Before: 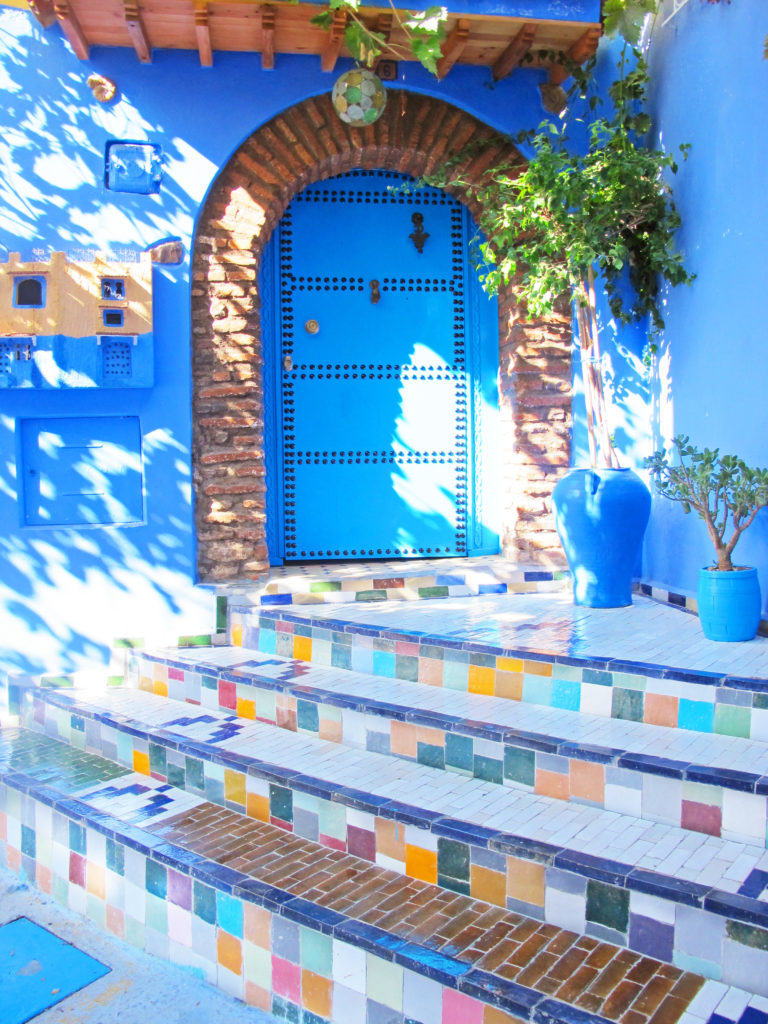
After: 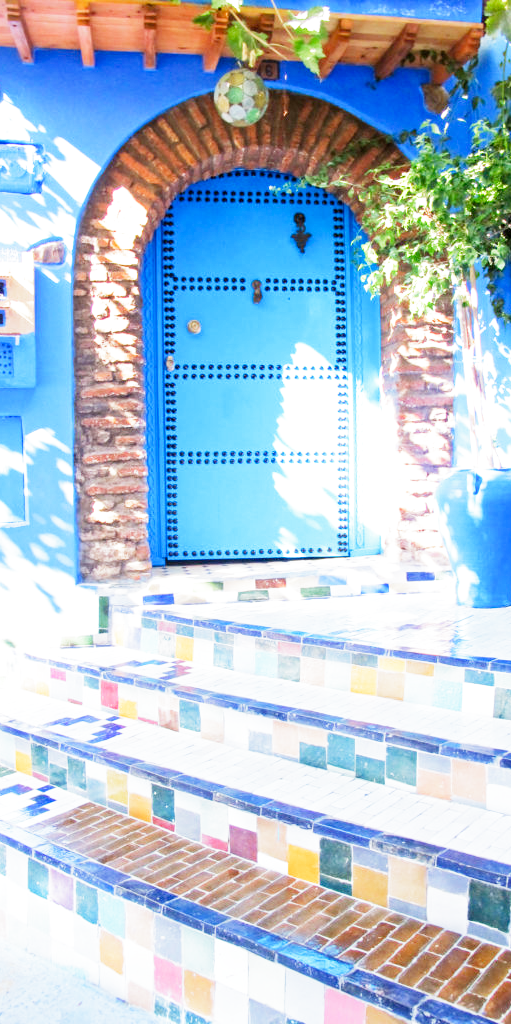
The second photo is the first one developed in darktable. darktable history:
crop: left 15.419%, right 17.914%
exposure: black level correction 0, exposure 0.5 EV, compensate highlight preservation false
filmic rgb: middle gray luminance 12.74%, black relative exposure -10.13 EV, white relative exposure 3.47 EV, threshold 6 EV, target black luminance 0%, hardness 5.74, latitude 44.69%, contrast 1.221, highlights saturation mix 5%, shadows ↔ highlights balance 26.78%, add noise in highlights 0, preserve chrominance no, color science v3 (2019), use custom middle-gray values true, iterations of high-quality reconstruction 0, contrast in highlights soft, enable highlight reconstruction true
